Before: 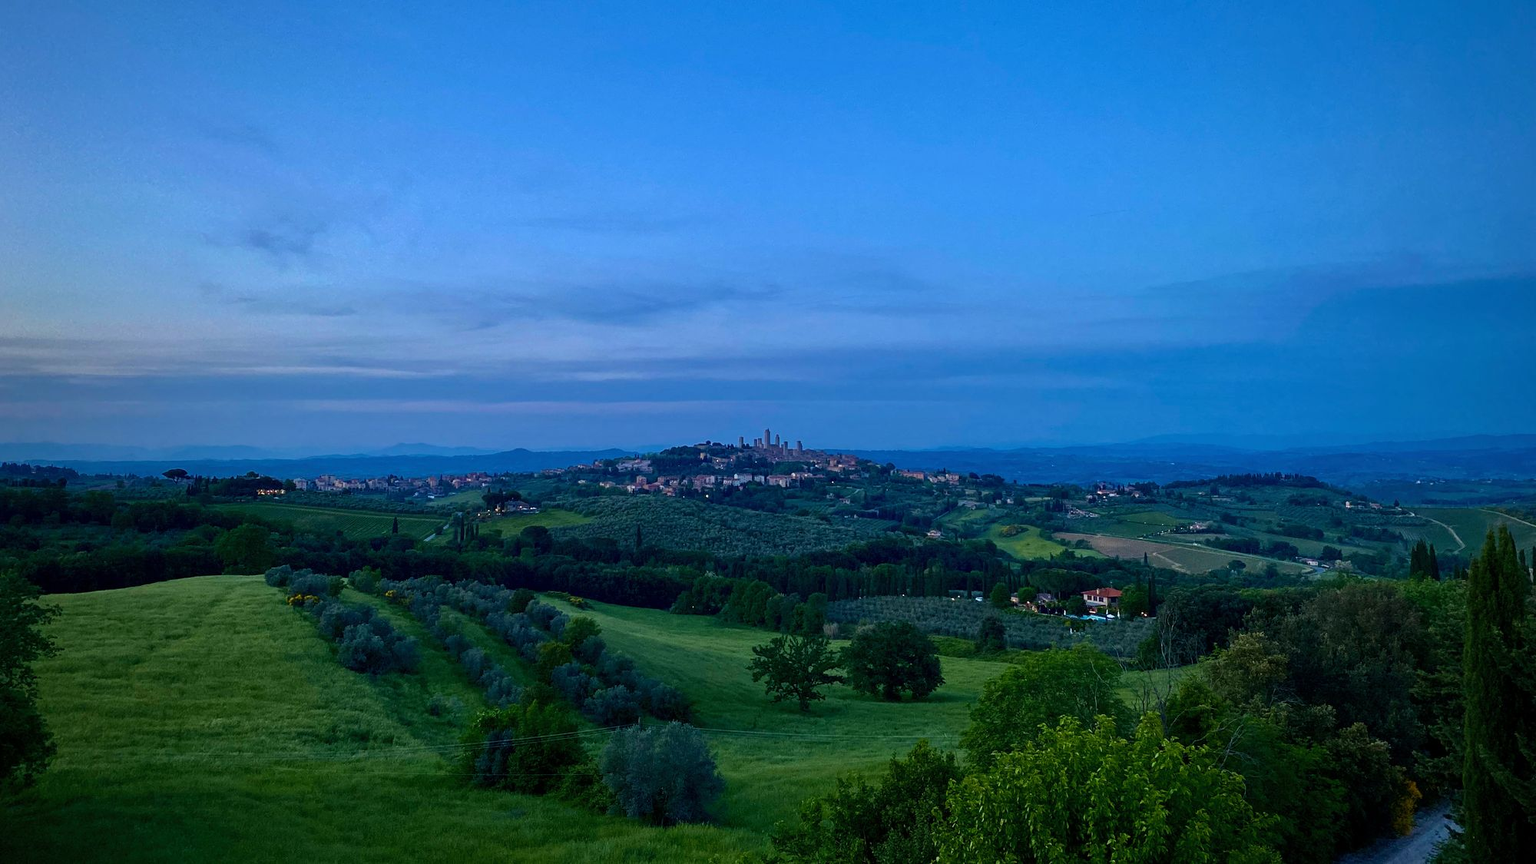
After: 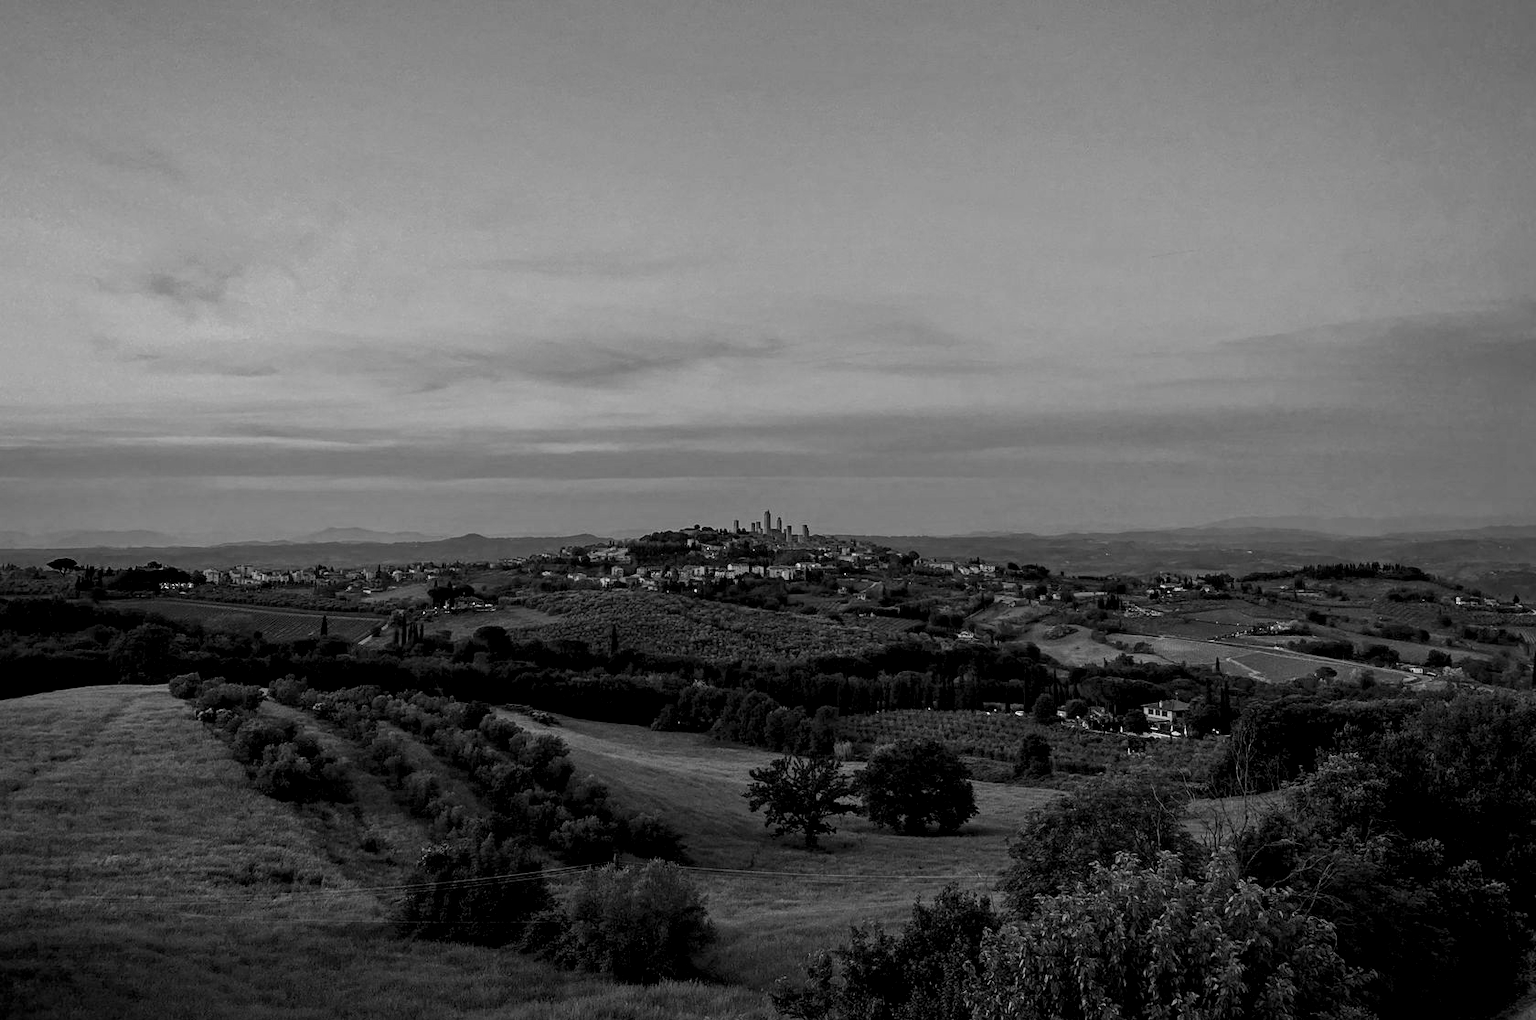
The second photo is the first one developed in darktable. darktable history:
local contrast: on, module defaults
color balance rgb: global offset › luminance -0.51%, perceptual saturation grading › global saturation 27.53%, perceptual saturation grading › highlights -25%, perceptual saturation grading › shadows 25%, perceptual brilliance grading › highlights 6.62%, perceptual brilliance grading › mid-tones 17.07%, perceptual brilliance grading › shadows -5.23%
monochrome: a 14.95, b -89.96
crop: left 8.026%, right 7.374%
